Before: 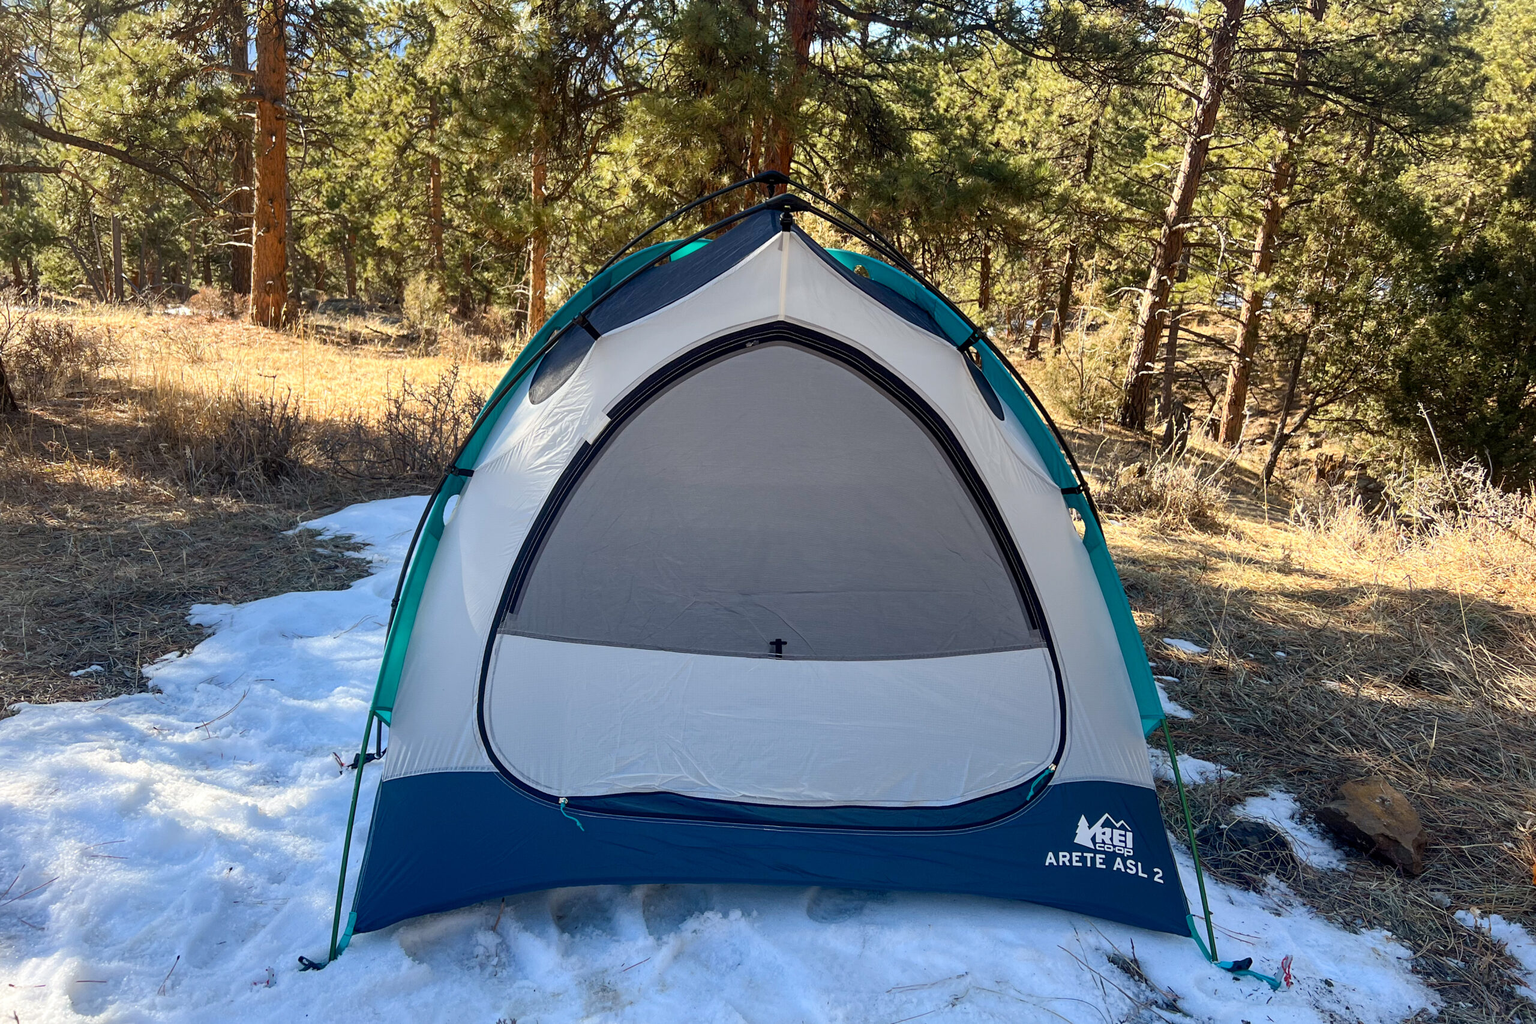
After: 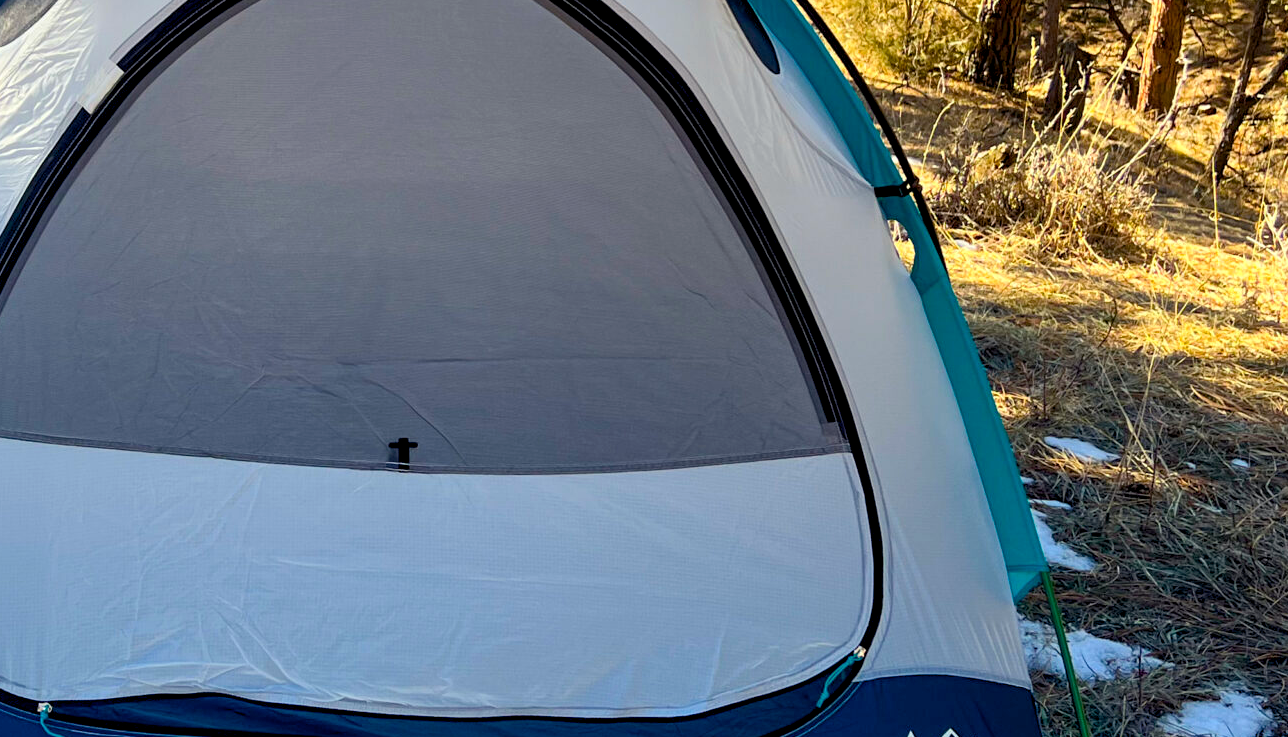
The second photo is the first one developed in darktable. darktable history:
color balance rgb: power › hue 60.06°, highlights gain › luminance 6.38%, highlights gain › chroma 1.264%, highlights gain › hue 90.55°, global offset › luminance -0.51%, perceptual saturation grading › global saturation 29.691%, global vibrance 20%
crop: left 34.937%, top 36.762%, right 14.717%, bottom 20.01%
